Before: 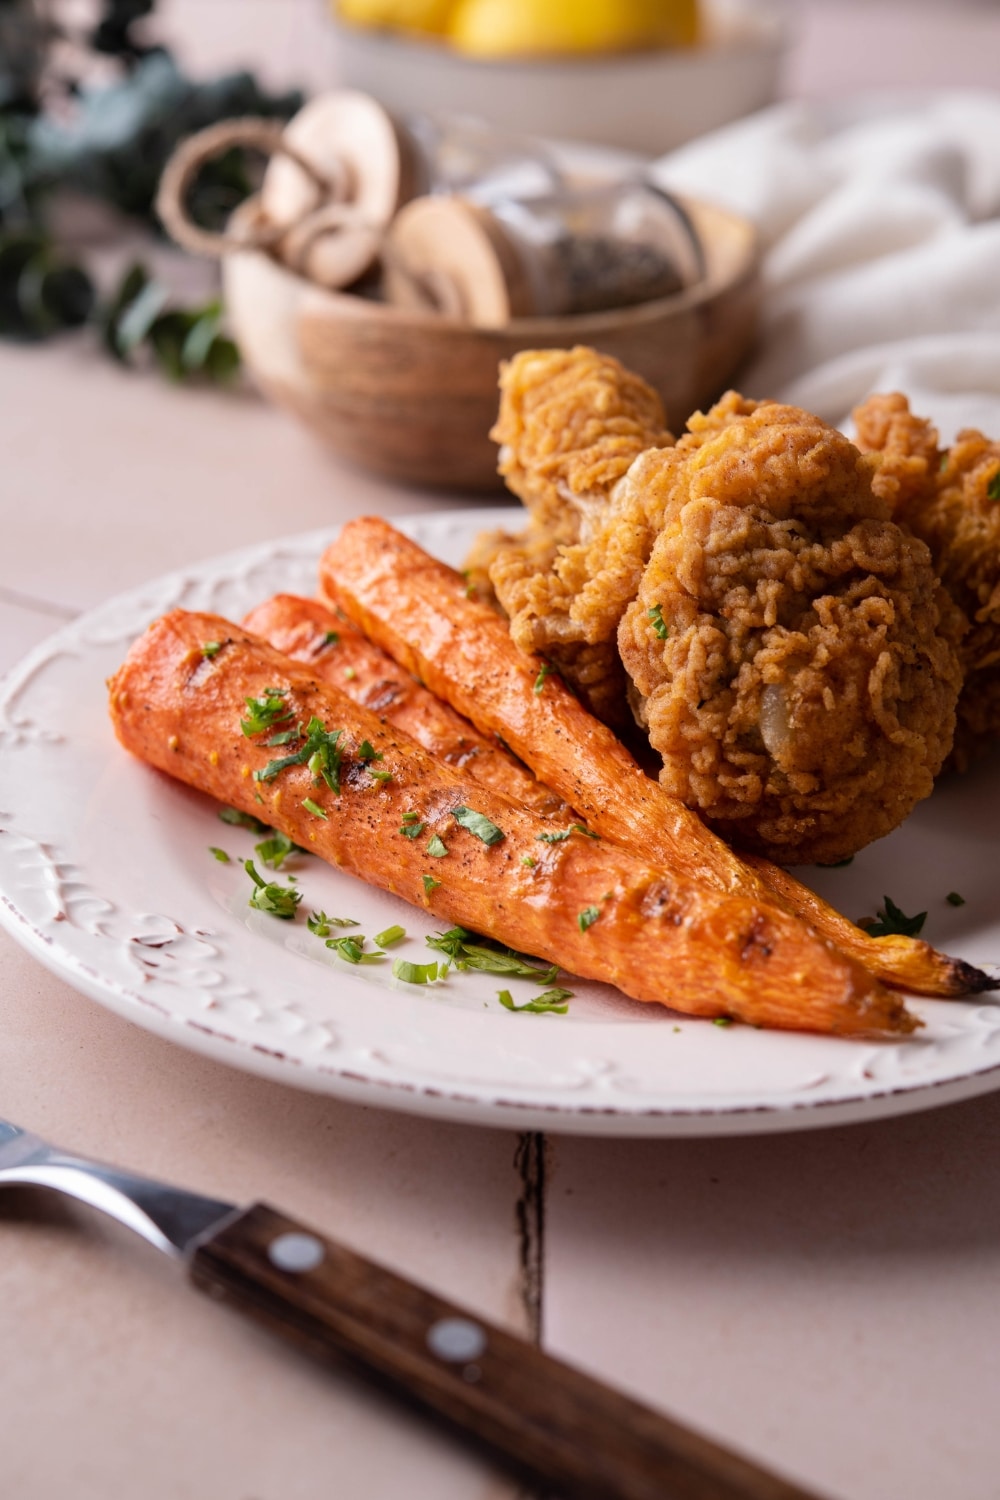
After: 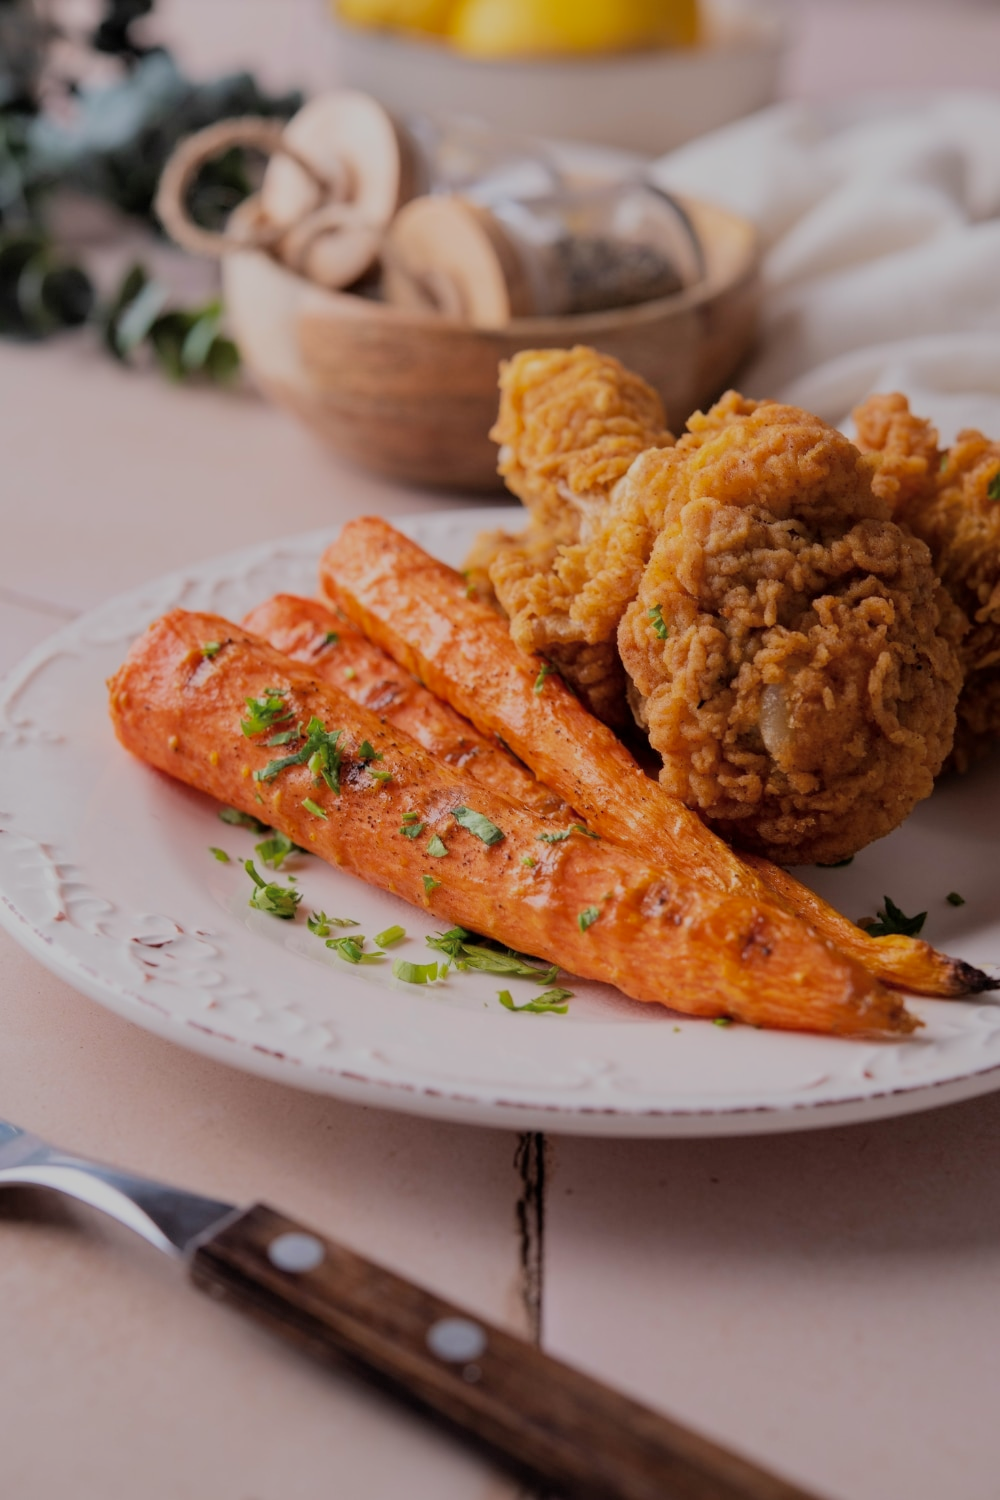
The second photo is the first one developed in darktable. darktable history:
filmic rgb: middle gray luminance 4.02%, black relative exposure -12.98 EV, white relative exposure 5 EV, target black luminance 0%, hardness 5.15, latitude 59.52%, contrast 0.763, highlights saturation mix 5.75%, shadows ↔ highlights balance 26.16%, color science v6 (2022)
